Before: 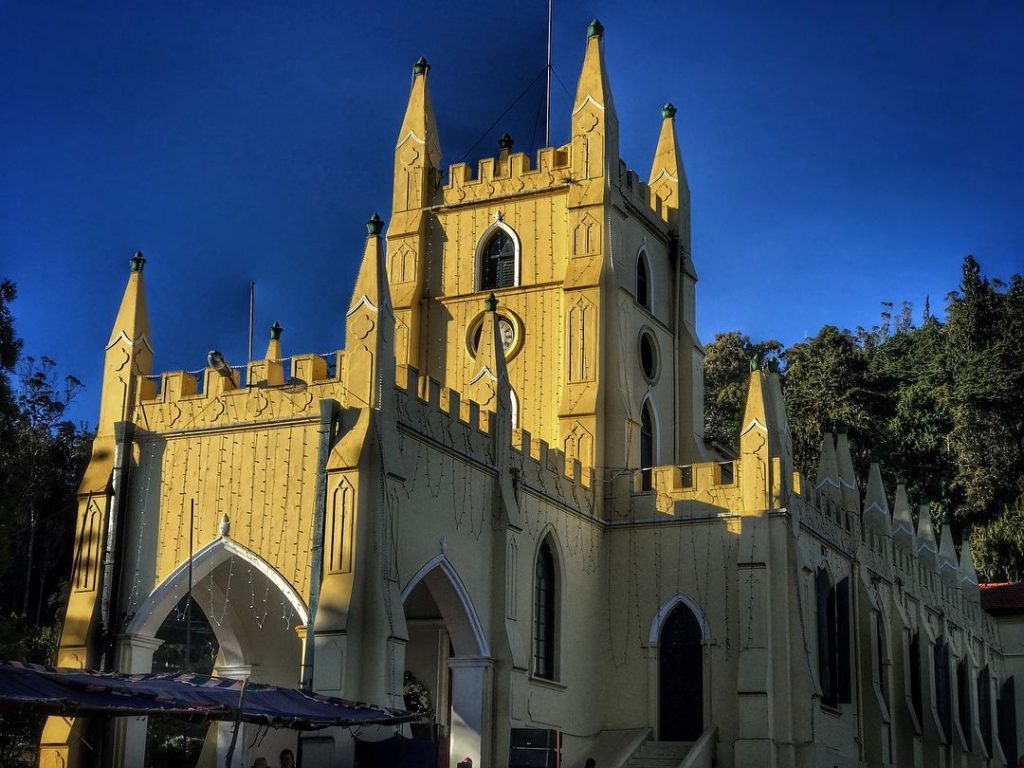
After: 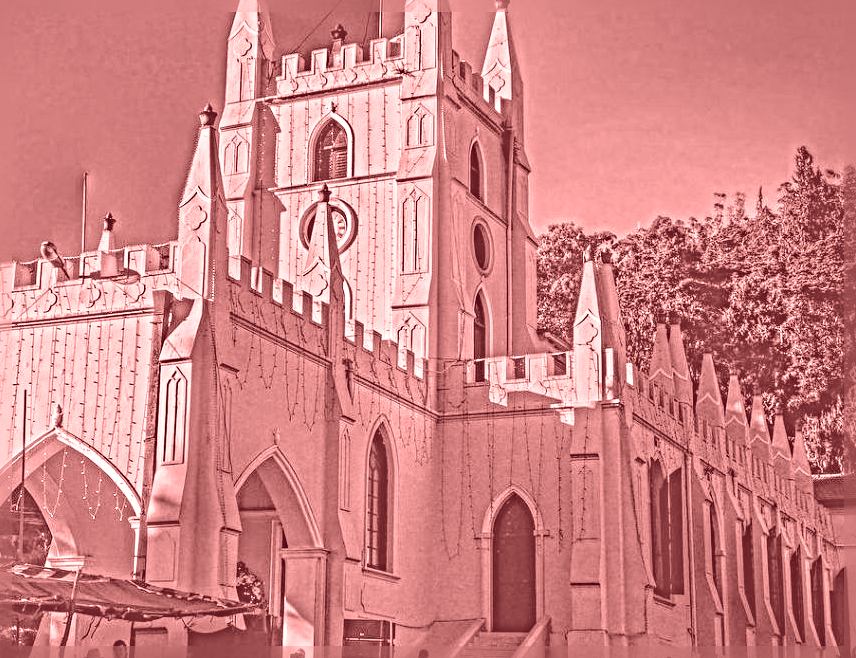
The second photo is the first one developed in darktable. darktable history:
crop: left 16.315%, top 14.246%
local contrast: detail 130%
sharpen: radius 6.3, amount 1.8, threshold 0
shadows and highlights: shadows 25, white point adjustment -3, highlights -30
colorize: saturation 51%, source mix 50.67%, lightness 50.67%
exposure: black level correction 0.001, exposure 1.116 EV, compensate highlight preservation false
